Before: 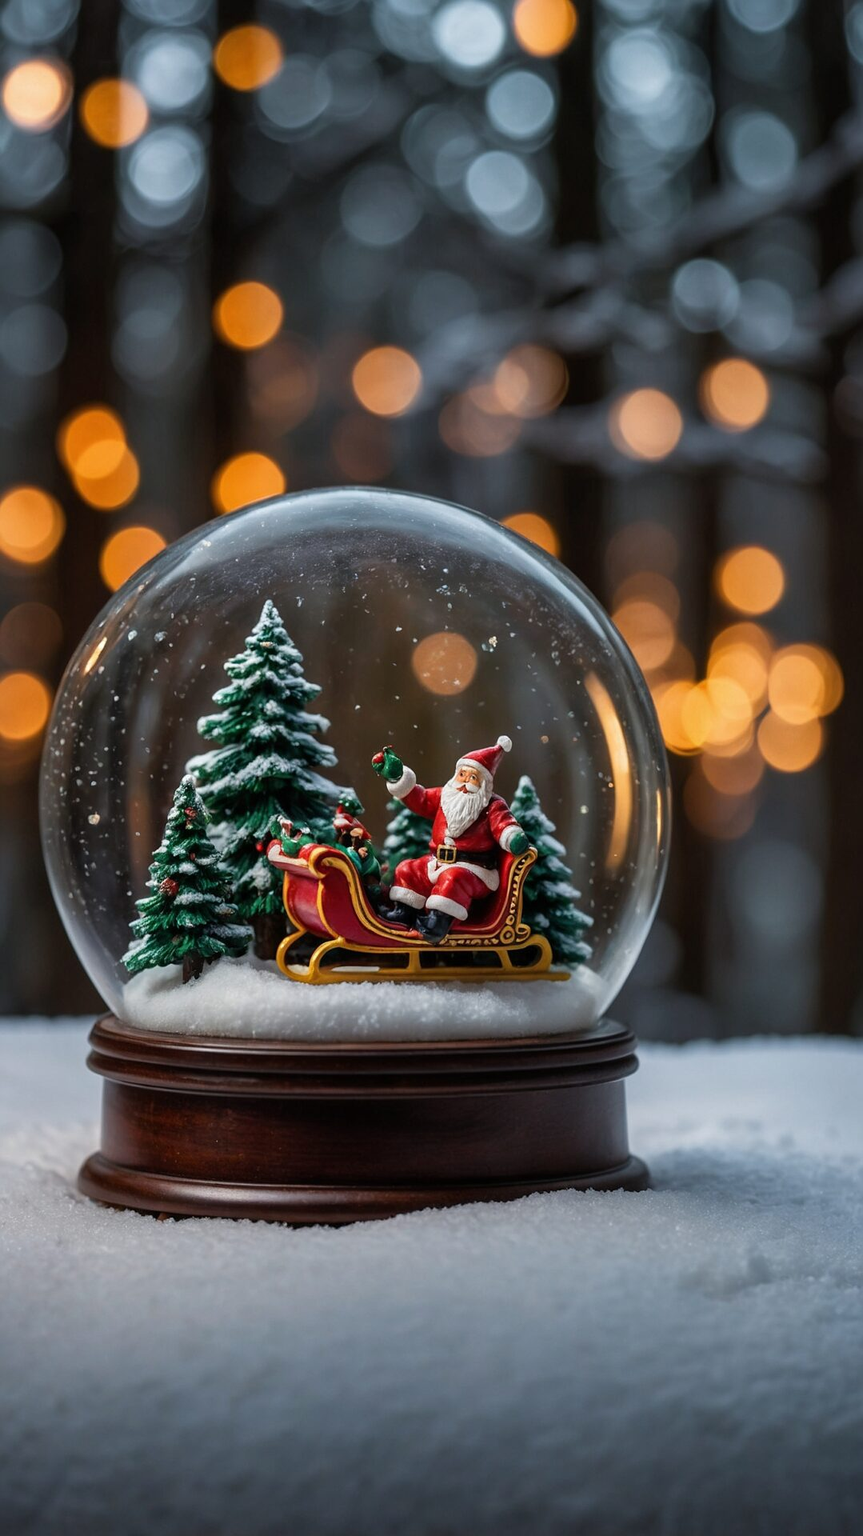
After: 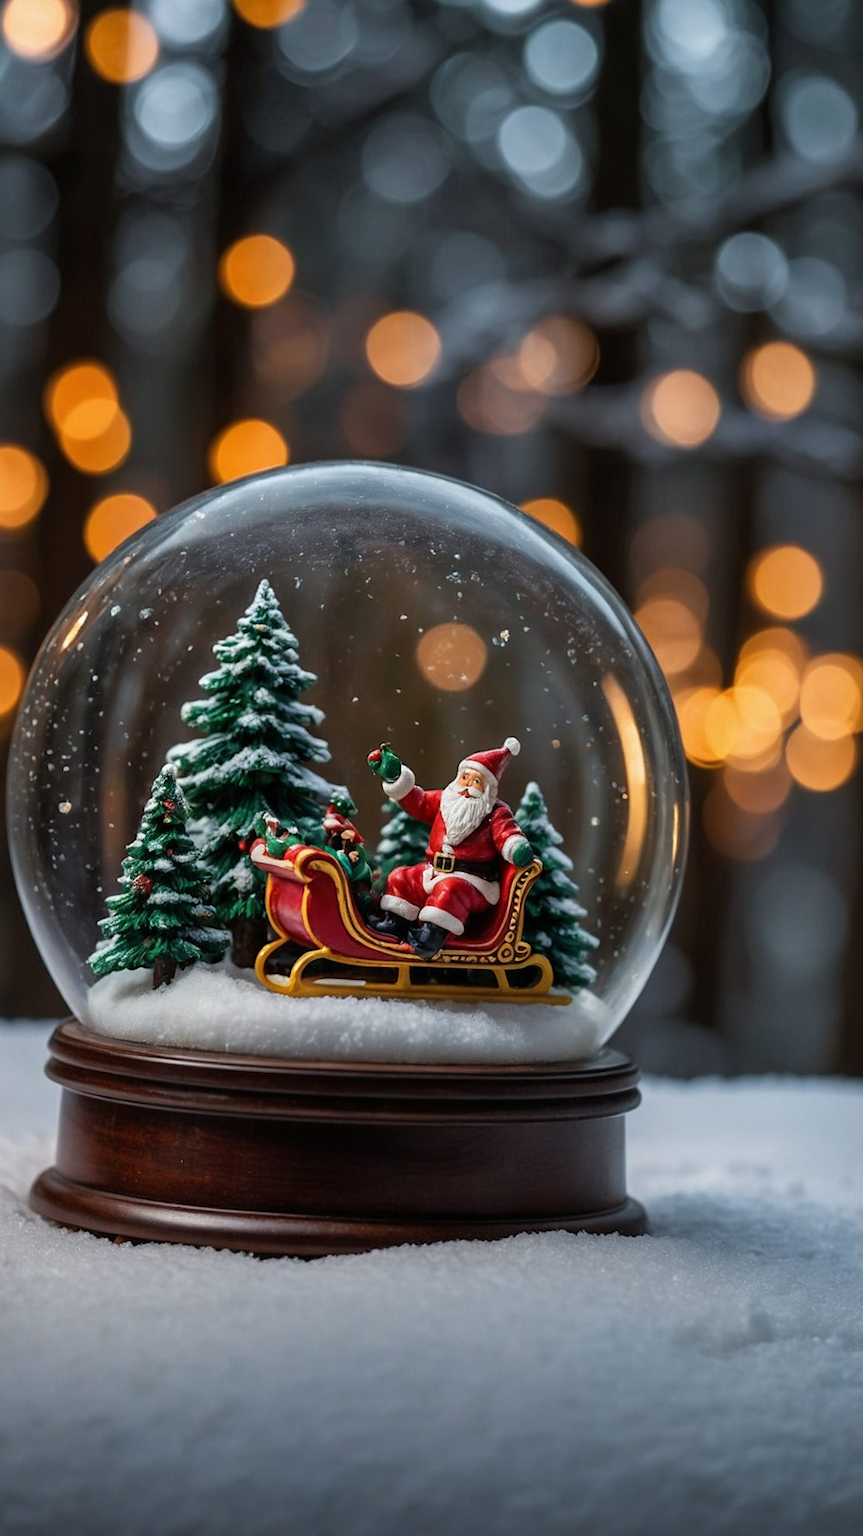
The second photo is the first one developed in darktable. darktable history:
crop and rotate: angle -2.64°
